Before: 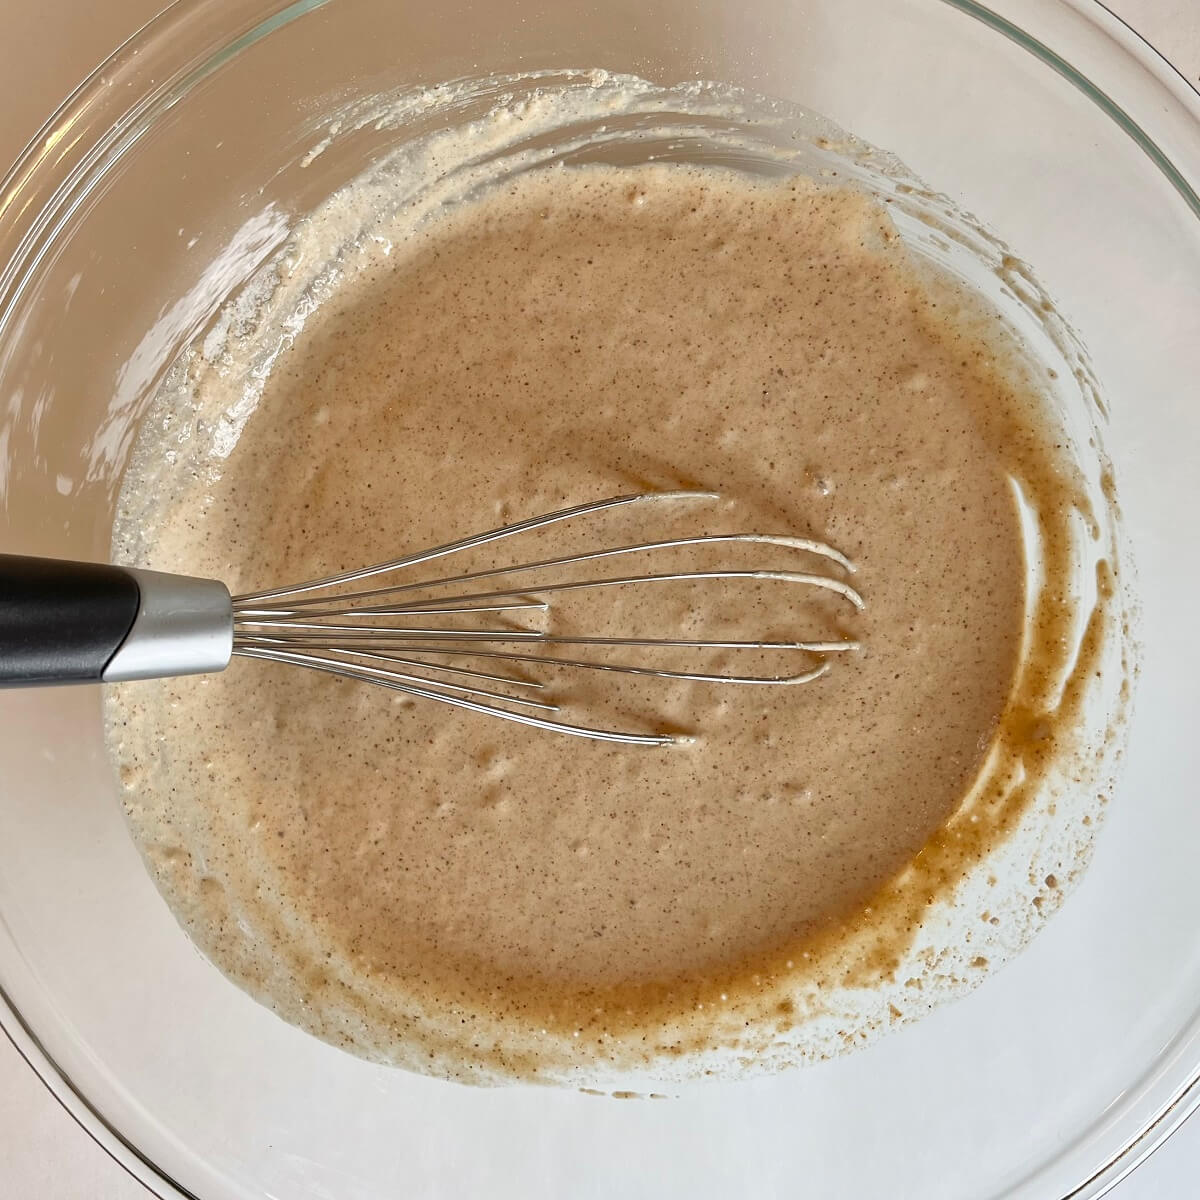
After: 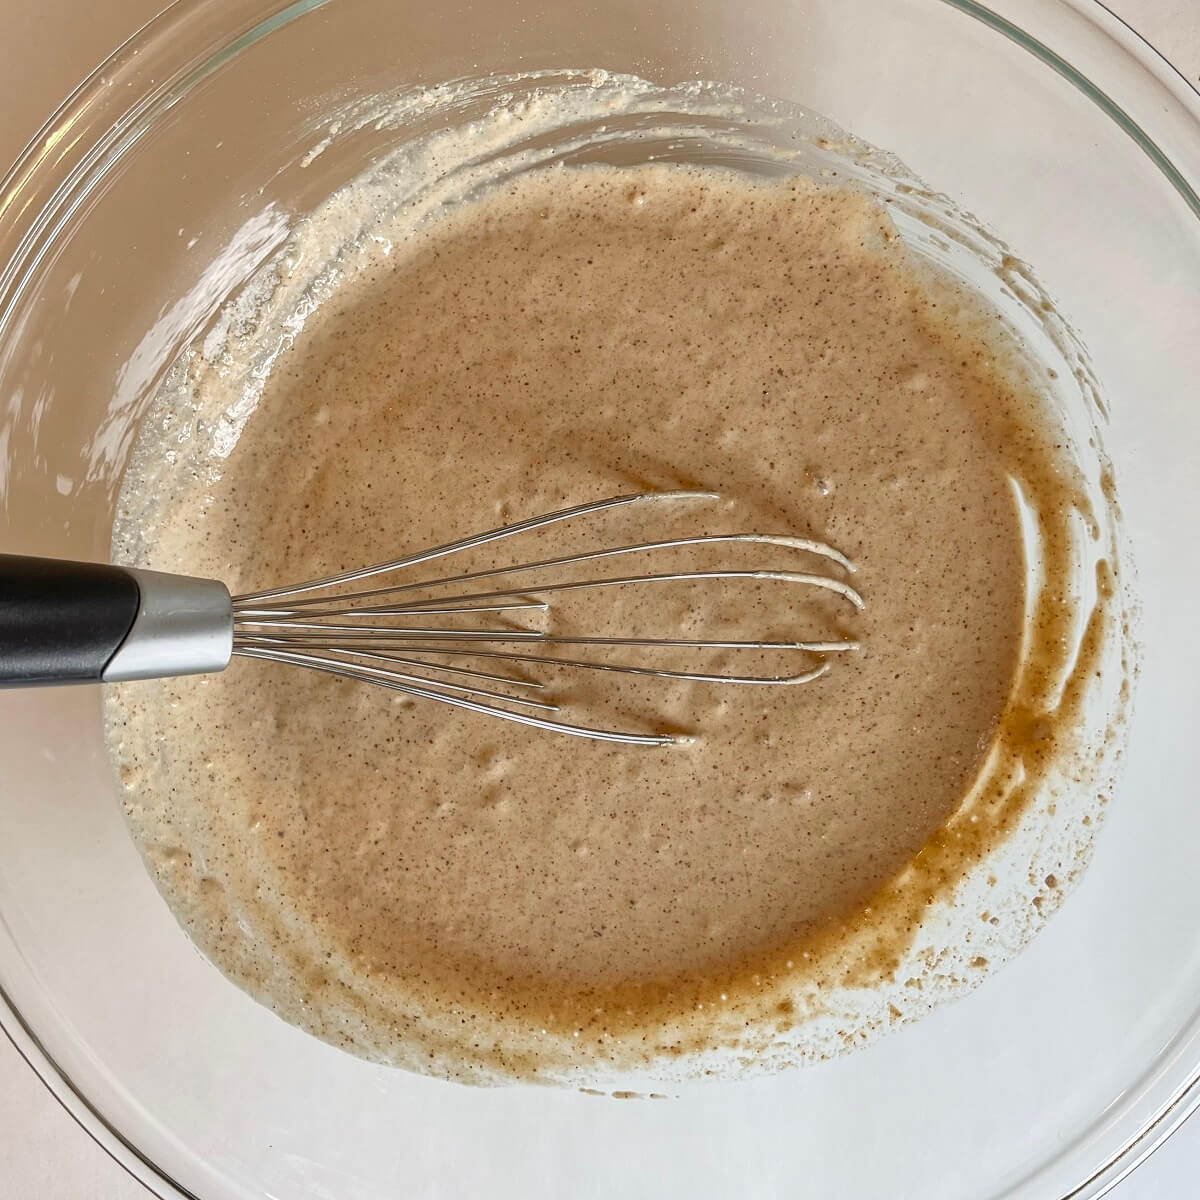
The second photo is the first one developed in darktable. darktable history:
contrast equalizer: y [[0.439, 0.44, 0.442, 0.457, 0.493, 0.498], [0.5 ×6], [0.5 ×6], [0 ×6], [0 ×6]], mix 0.59
local contrast: on, module defaults
